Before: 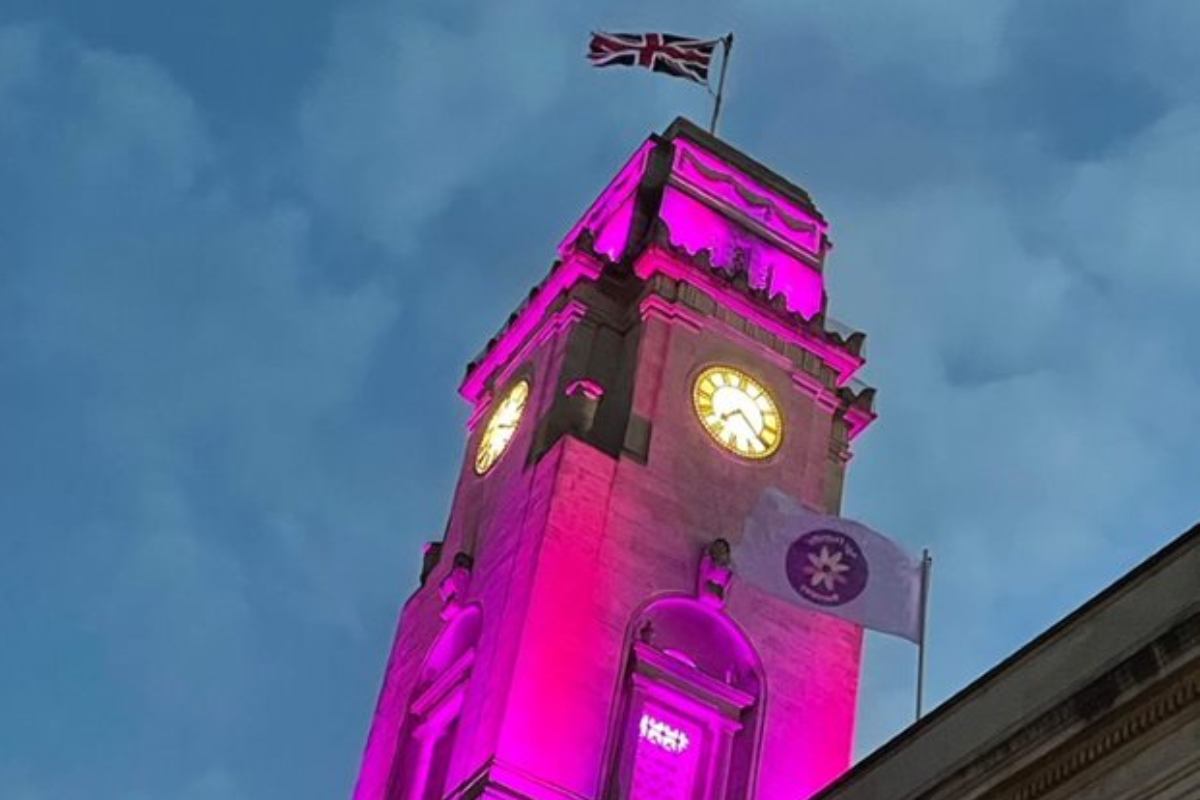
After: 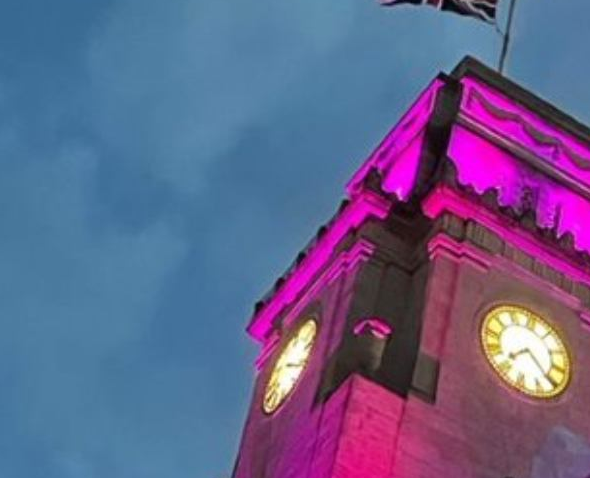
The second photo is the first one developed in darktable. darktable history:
crop: left 17.71%, top 7.728%, right 33.115%, bottom 32.414%
